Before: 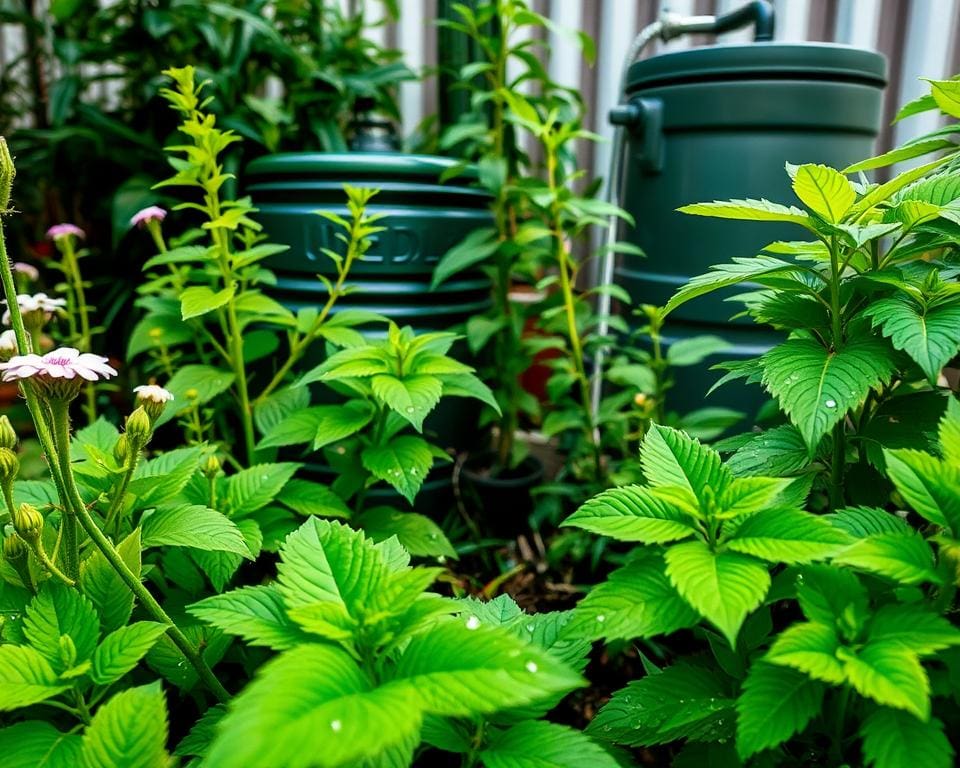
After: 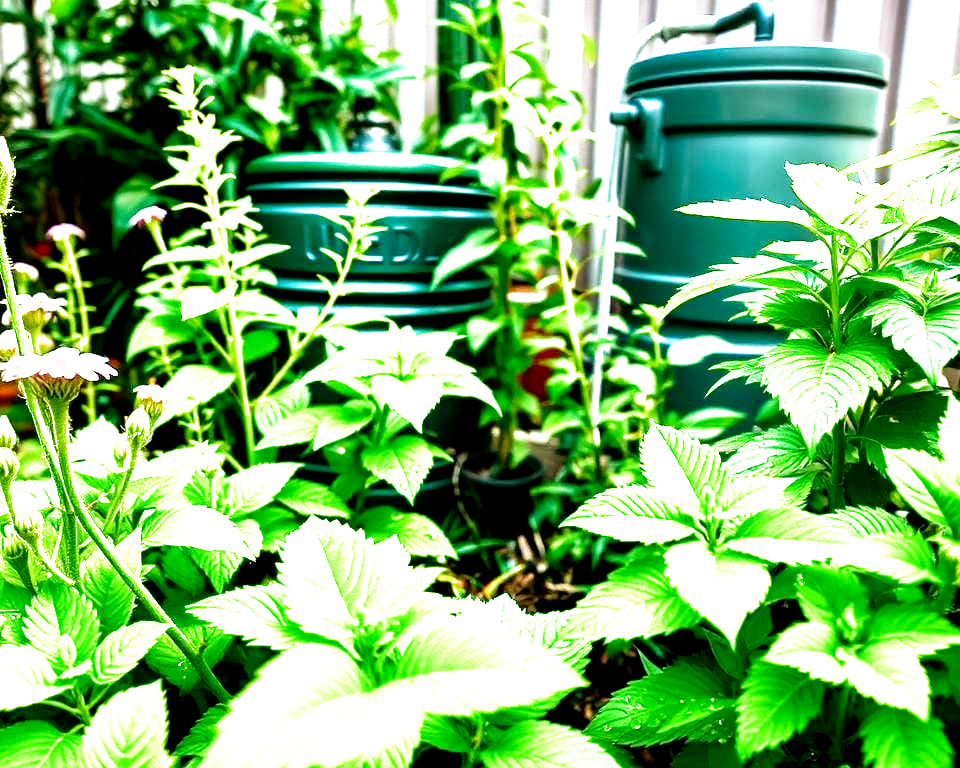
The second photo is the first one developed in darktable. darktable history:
filmic rgb: black relative exposure -8.7 EV, white relative exposure 2.7 EV, threshold 3 EV, target black luminance 0%, hardness 6.25, latitude 75%, contrast 1.325, highlights saturation mix -5%, preserve chrominance no, color science v5 (2021), iterations of high-quality reconstruction 0, enable highlight reconstruction true
exposure: exposure 2 EV, compensate highlight preservation false
